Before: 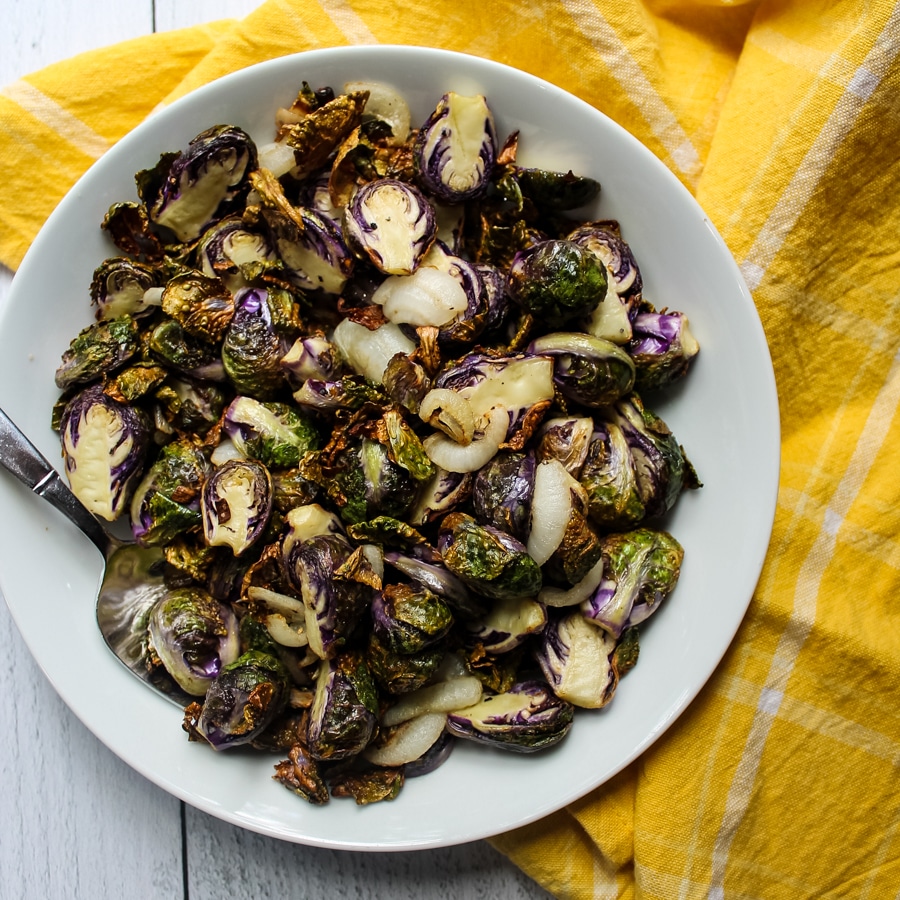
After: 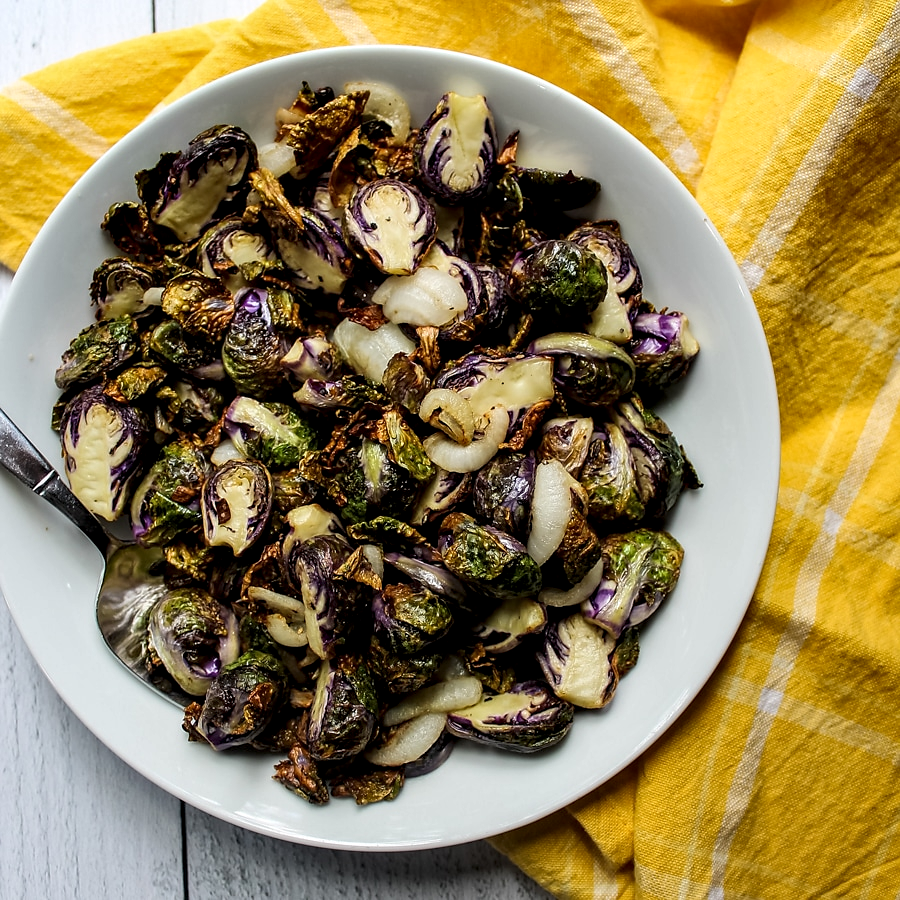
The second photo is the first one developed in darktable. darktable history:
sharpen: radius 1, threshold 1
local contrast: highlights 25%, shadows 75%, midtone range 0.75
